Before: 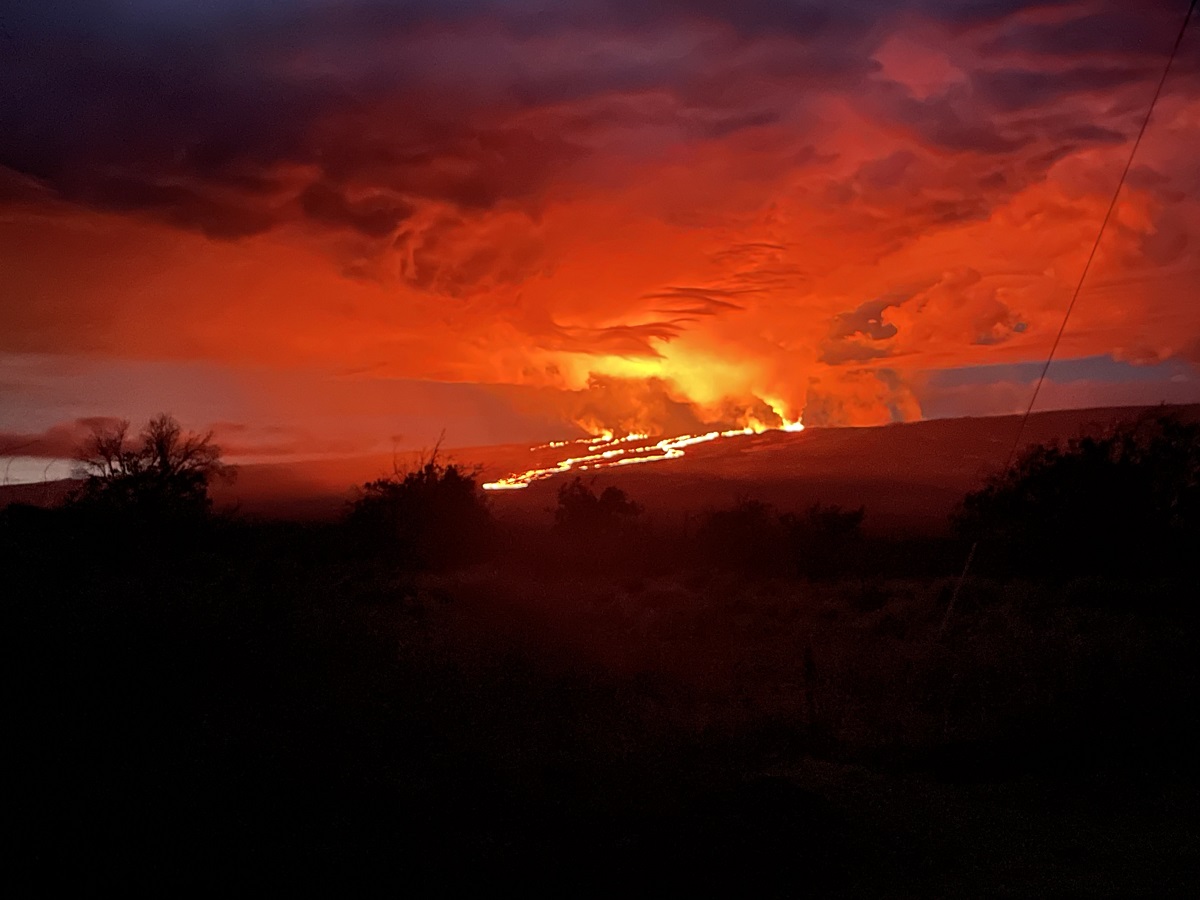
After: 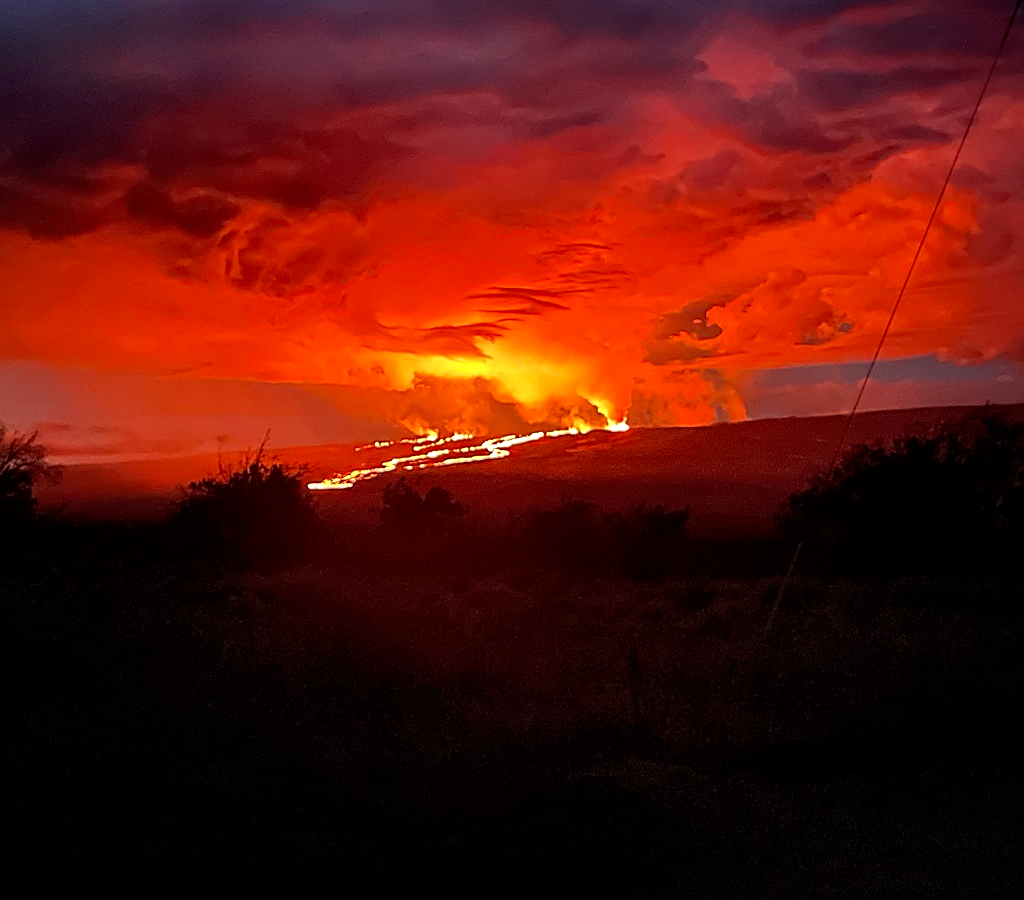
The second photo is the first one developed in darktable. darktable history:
exposure: compensate highlight preservation false
sharpen: on, module defaults
local contrast: mode bilateral grid, contrast 25, coarseness 50, detail 123%, midtone range 0.2
crop and rotate: left 14.584%
